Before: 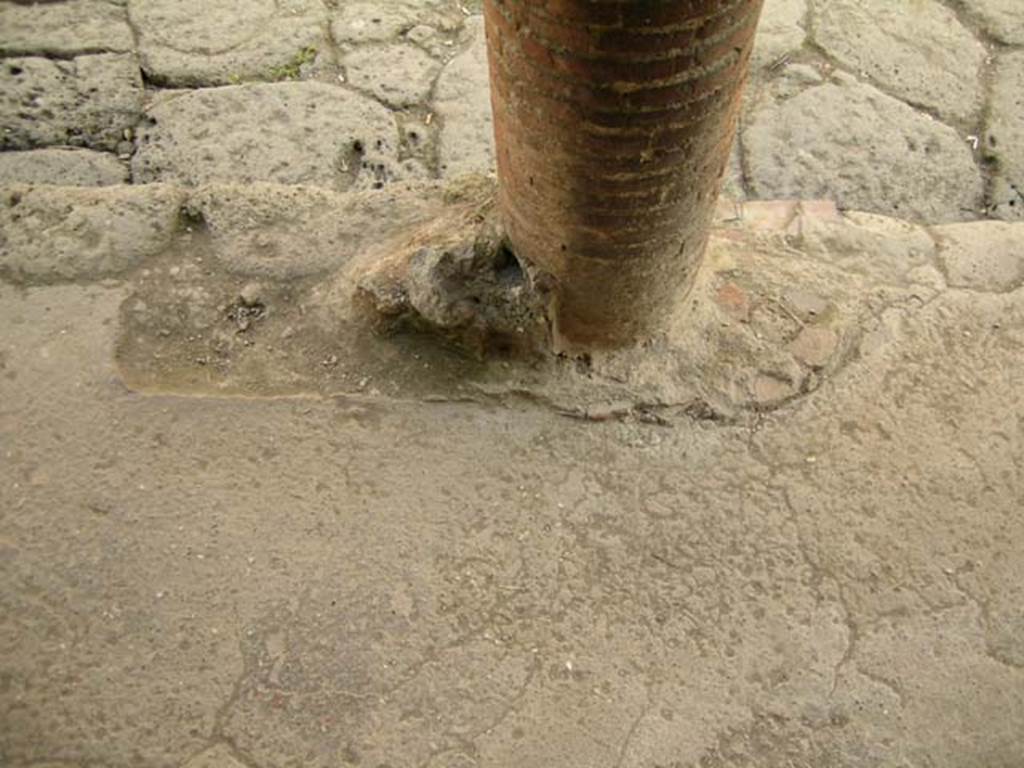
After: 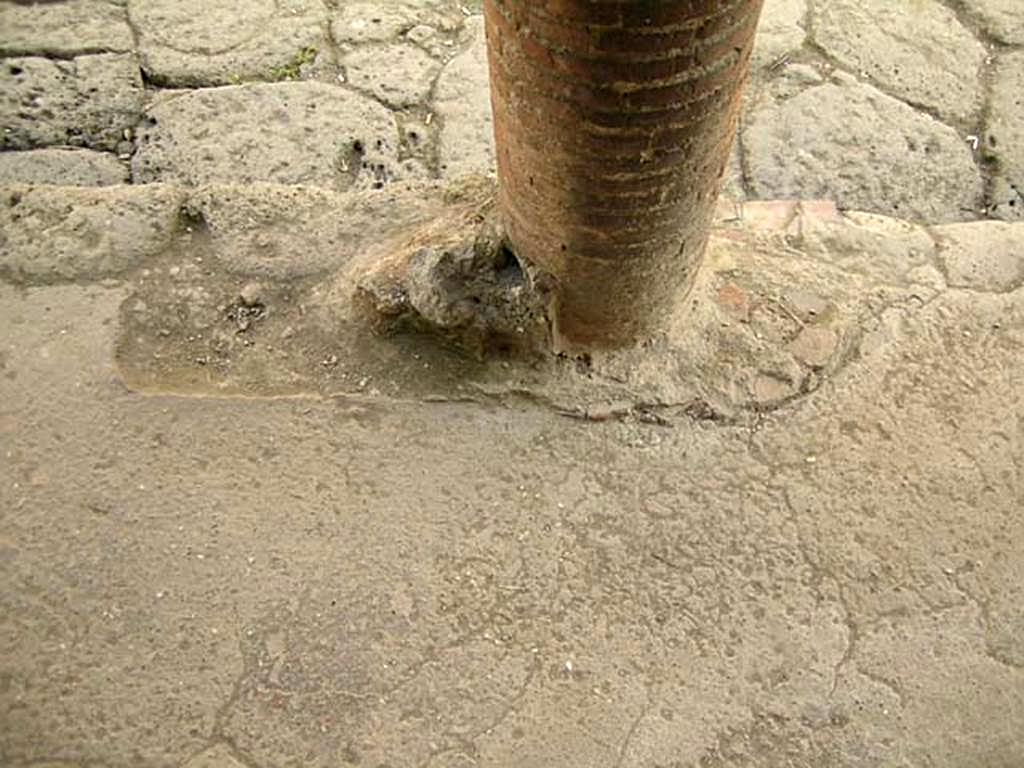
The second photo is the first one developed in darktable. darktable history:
contrast equalizer: y [[0.5 ×6], [0.5 ×6], [0.975, 0.964, 0.925, 0.865, 0.793, 0.721], [0 ×6], [0 ×6]]
shadows and highlights: shadows 37.27, highlights -28.18, soften with gaussian
sharpen: on, module defaults
exposure: black level correction 0.001, exposure 0.3 EV, compensate highlight preservation false
